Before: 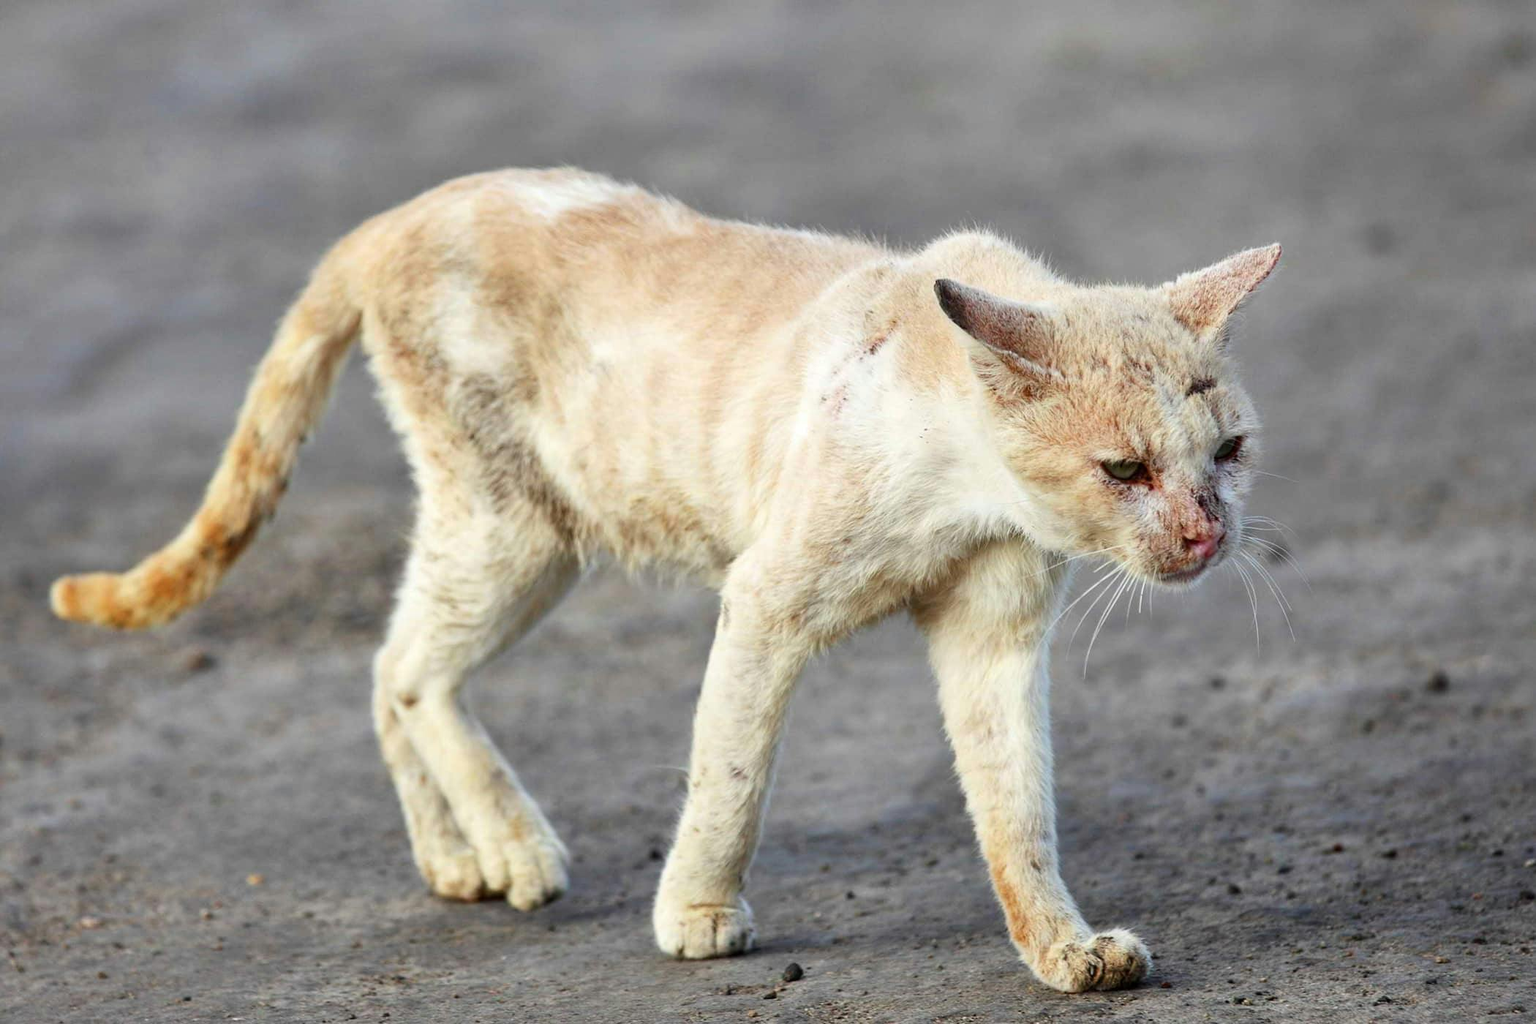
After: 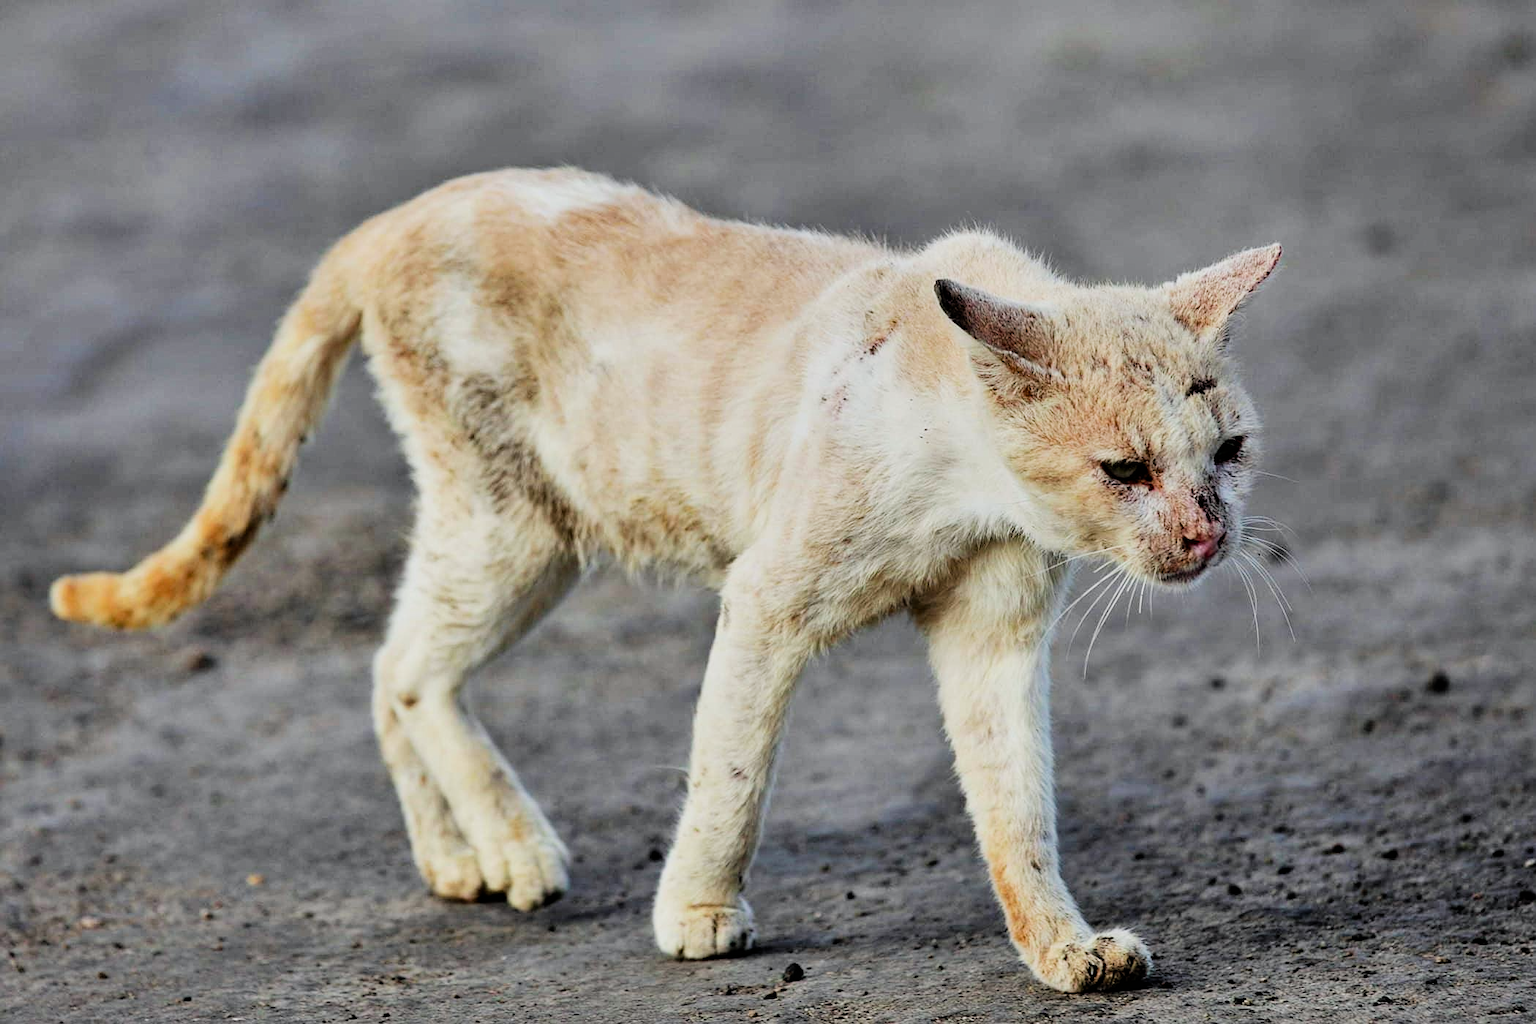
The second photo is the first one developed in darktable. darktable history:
shadows and highlights: low approximation 0.01, soften with gaussian
sharpen: radius 1.272, amount 0.305, threshold 0
filmic rgb: black relative exposure -5 EV, hardness 2.88, contrast 1.3, highlights saturation mix -30%
haze removal: compatibility mode true, adaptive false
exposure: exposure -0.021 EV, compensate highlight preservation false
